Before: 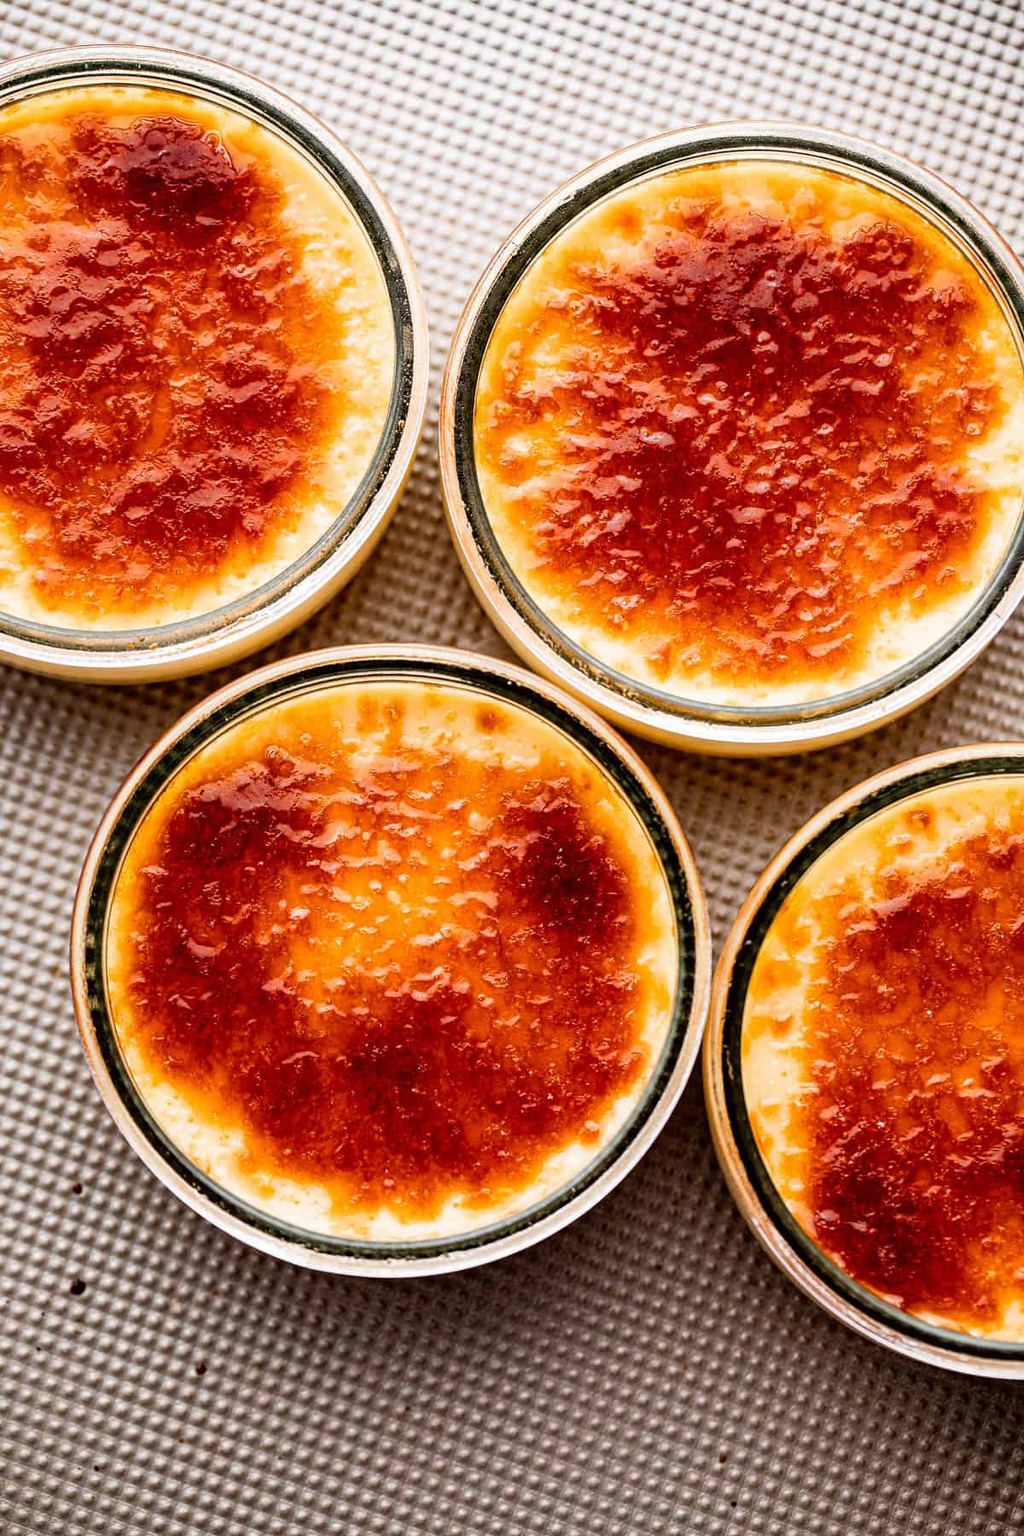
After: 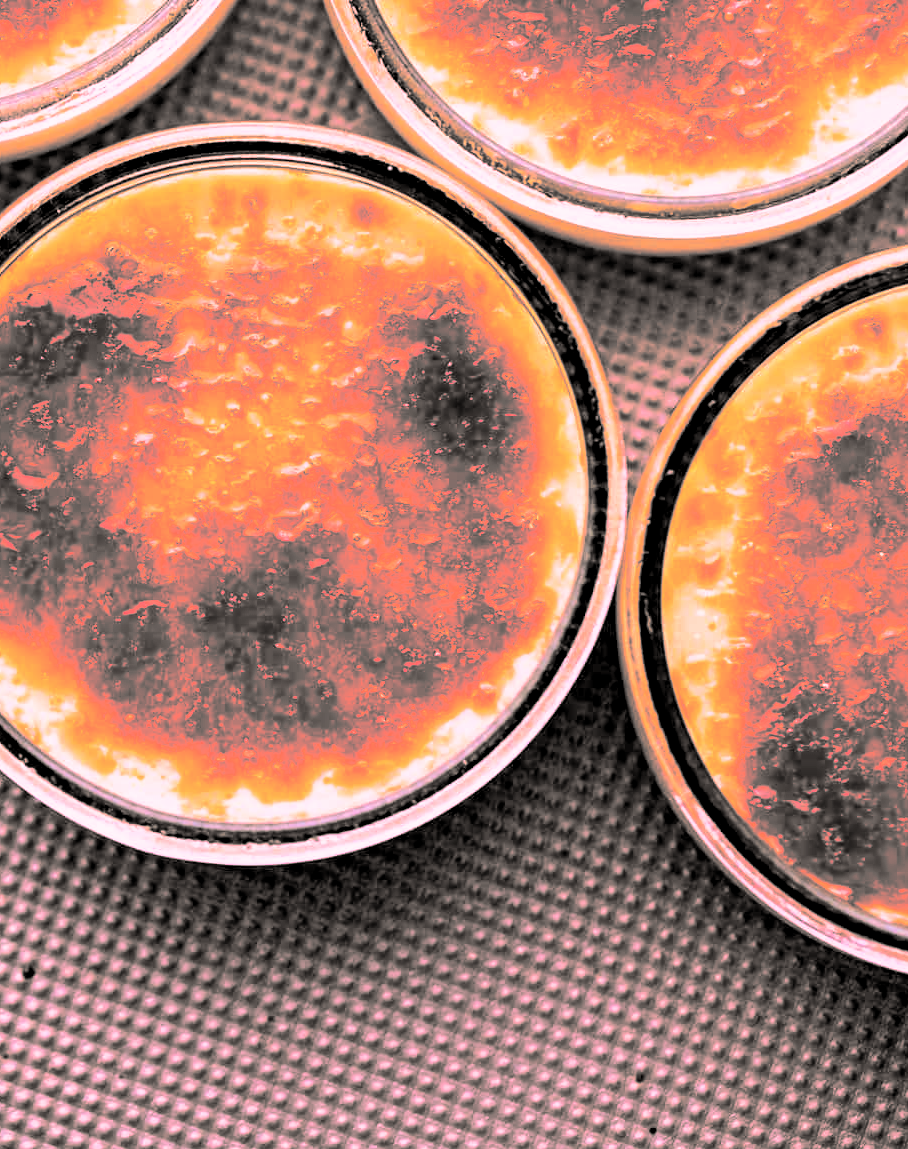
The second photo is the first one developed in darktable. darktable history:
split-toning: shadows › hue 26°, shadows › saturation 0.09, highlights › hue 40°, highlights › saturation 0.18, balance -63, compress 0%
crop and rotate: left 17.299%, top 35.115%, right 7.015%, bottom 1.024%
velvia: strength 15%
color balance rgb: shadows lift › chroma 2%, shadows lift › hue 217.2°, power › chroma 0.25%, power › hue 60°, highlights gain › chroma 1.5%, highlights gain › hue 309.6°, global offset › luminance -0.5%, perceptual saturation grading › global saturation 15%, global vibrance 20%
white balance: red 1.188, blue 1.11
tone equalizer: -8 EV -0.417 EV, -7 EV -0.389 EV, -6 EV -0.333 EV, -5 EV -0.222 EV, -3 EV 0.222 EV, -2 EV 0.333 EV, -1 EV 0.389 EV, +0 EV 0.417 EV, edges refinement/feathering 500, mask exposure compensation -1.57 EV, preserve details no
global tonemap: drago (1, 100), detail 1
